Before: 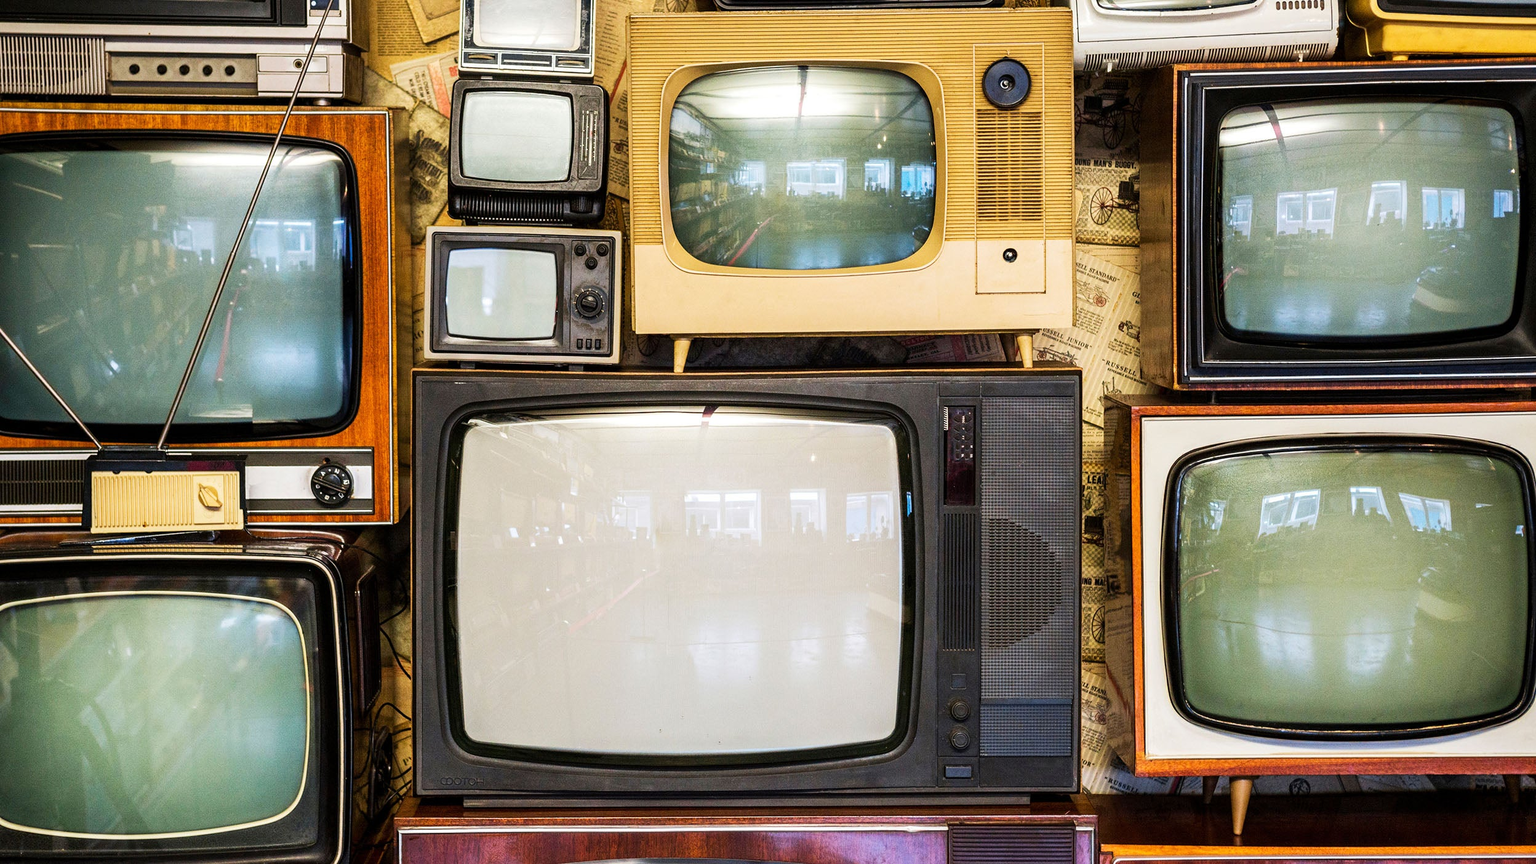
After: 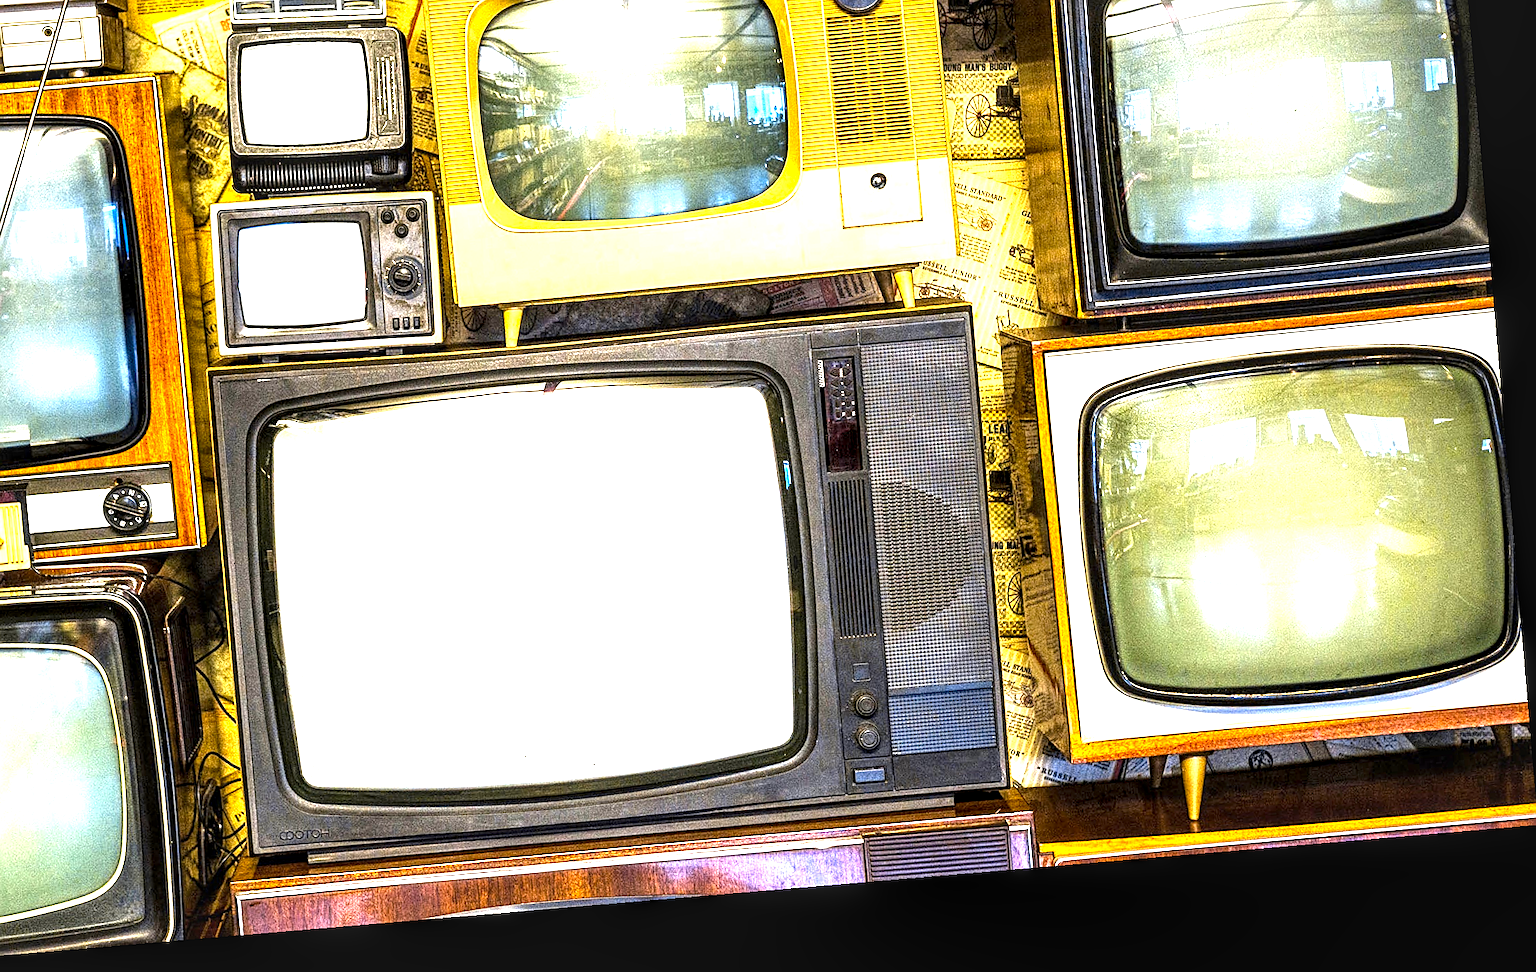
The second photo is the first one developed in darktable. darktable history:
color contrast: green-magenta contrast 1.12, blue-yellow contrast 1.95, unbound 0
rotate and perspective: rotation -4.86°, automatic cropping off
contrast brightness saturation: contrast 0.06, brightness -0.01, saturation -0.23
exposure: black level correction 0, exposure 1.3 EV, compensate highlight preservation false
crop: left 16.315%, top 14.246%
sharpen: on, module defaults
local contrast: highlights 79%, shadows 56%, detail 175%, midtone range 0.428
